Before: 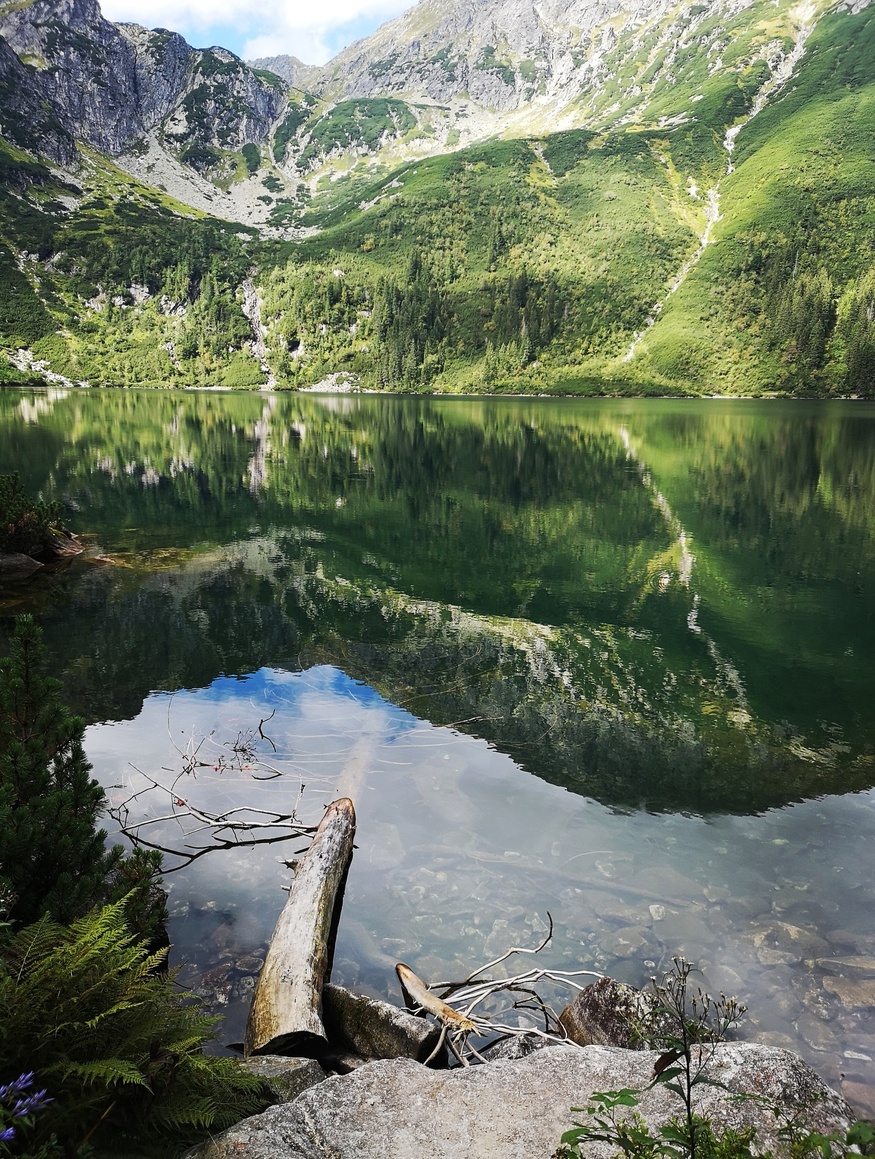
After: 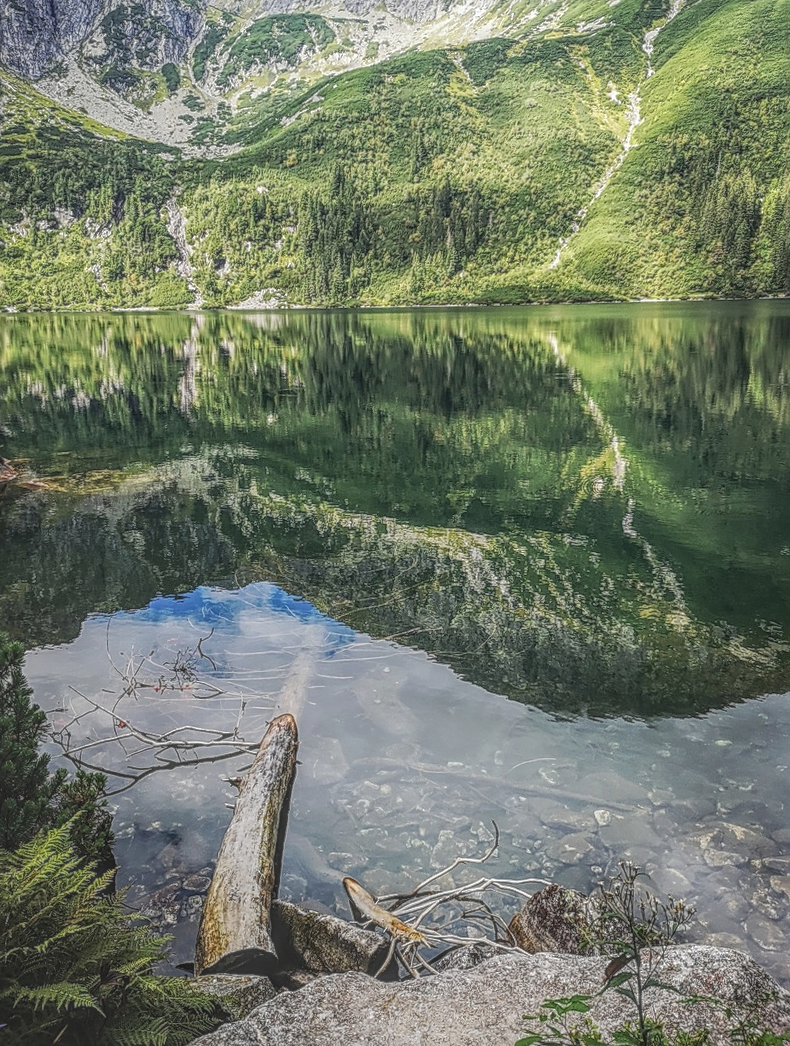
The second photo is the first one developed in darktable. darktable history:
crop and rotate: angle 1.96°, left 5.673%, top 5.673%
local contrast: highlights 0%, shadows 0%, detail 200%, midtone range 0.25
sharpen: on, module defaults
contrast brightness saturation: contrast -0.15, brightness 0.05, saturation -0.12
